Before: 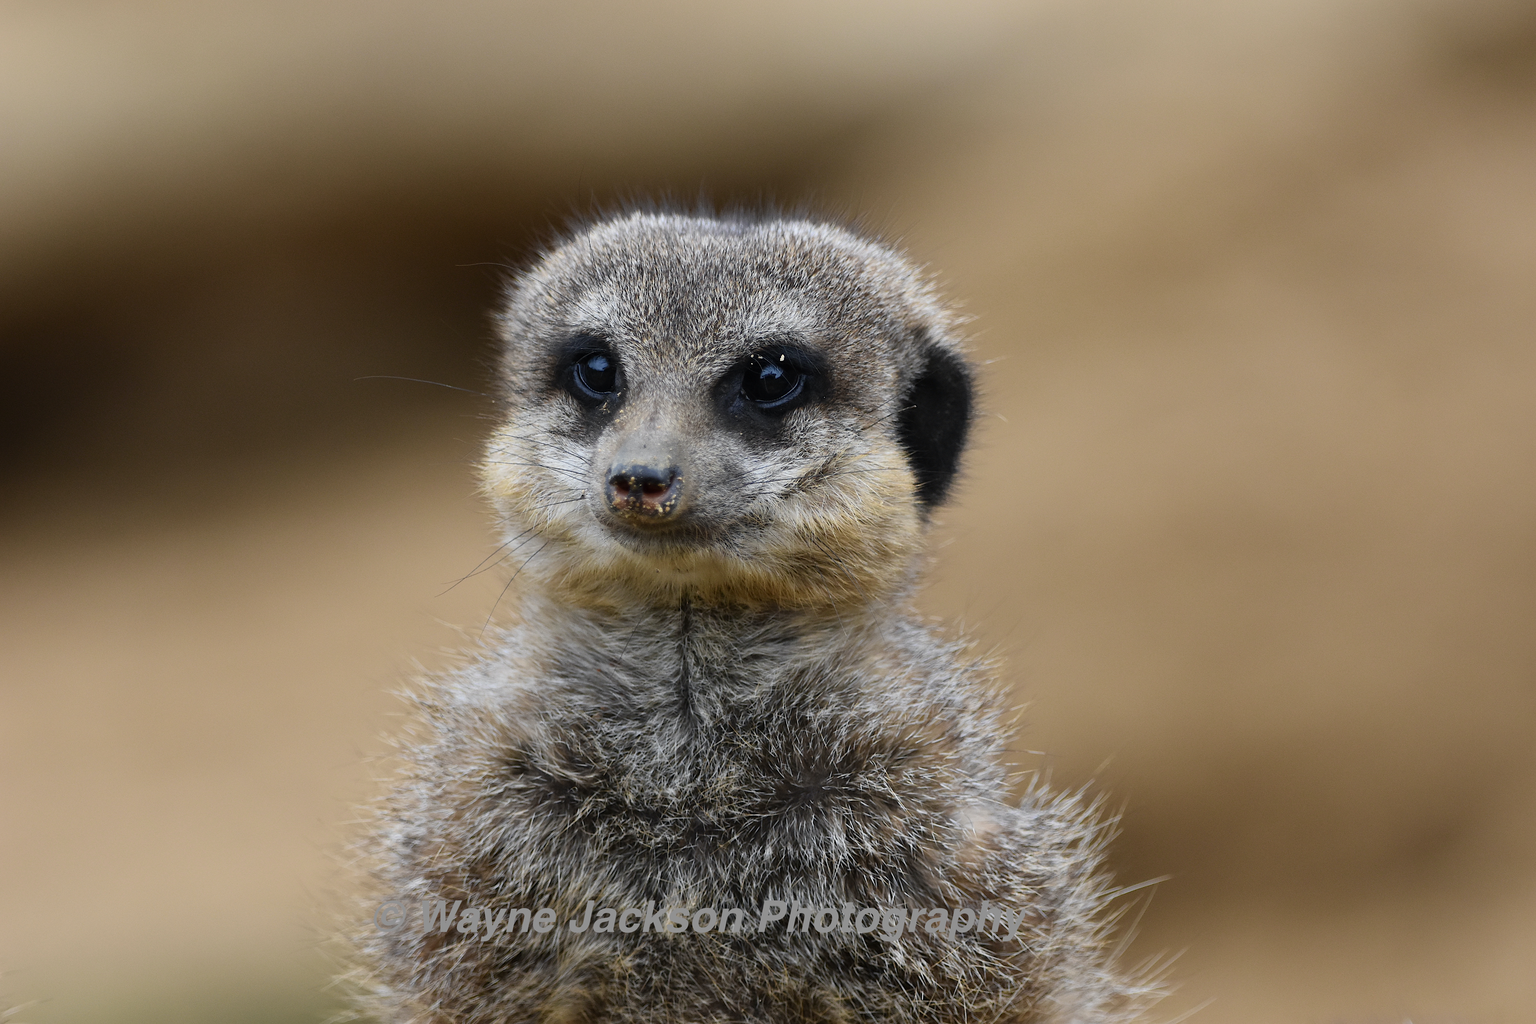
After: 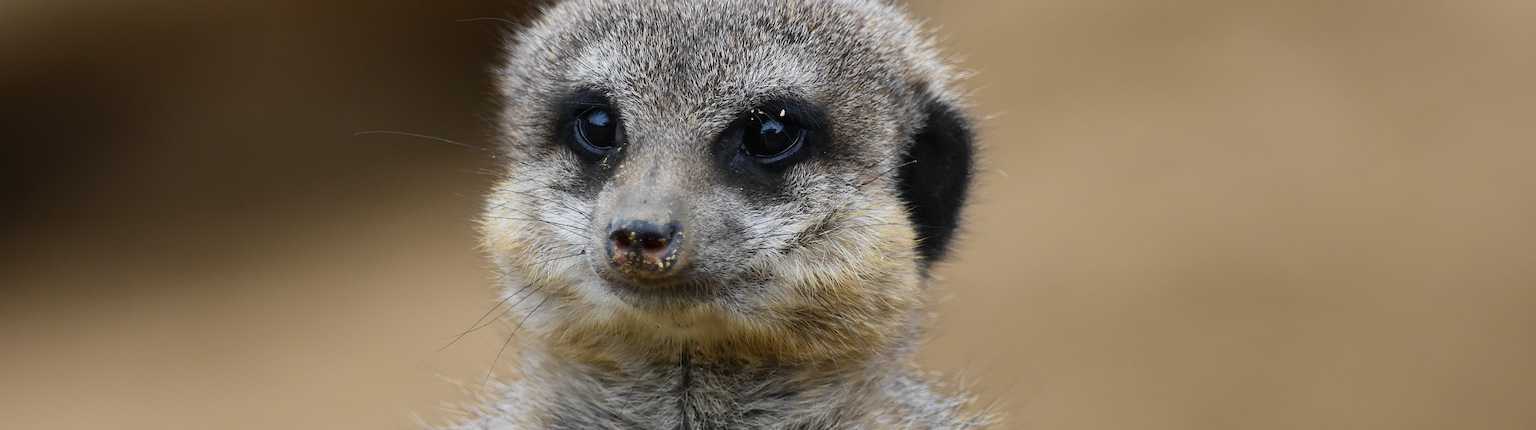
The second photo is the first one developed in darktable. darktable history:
crop and rotate: top 23.964%, bottom 34.011%
